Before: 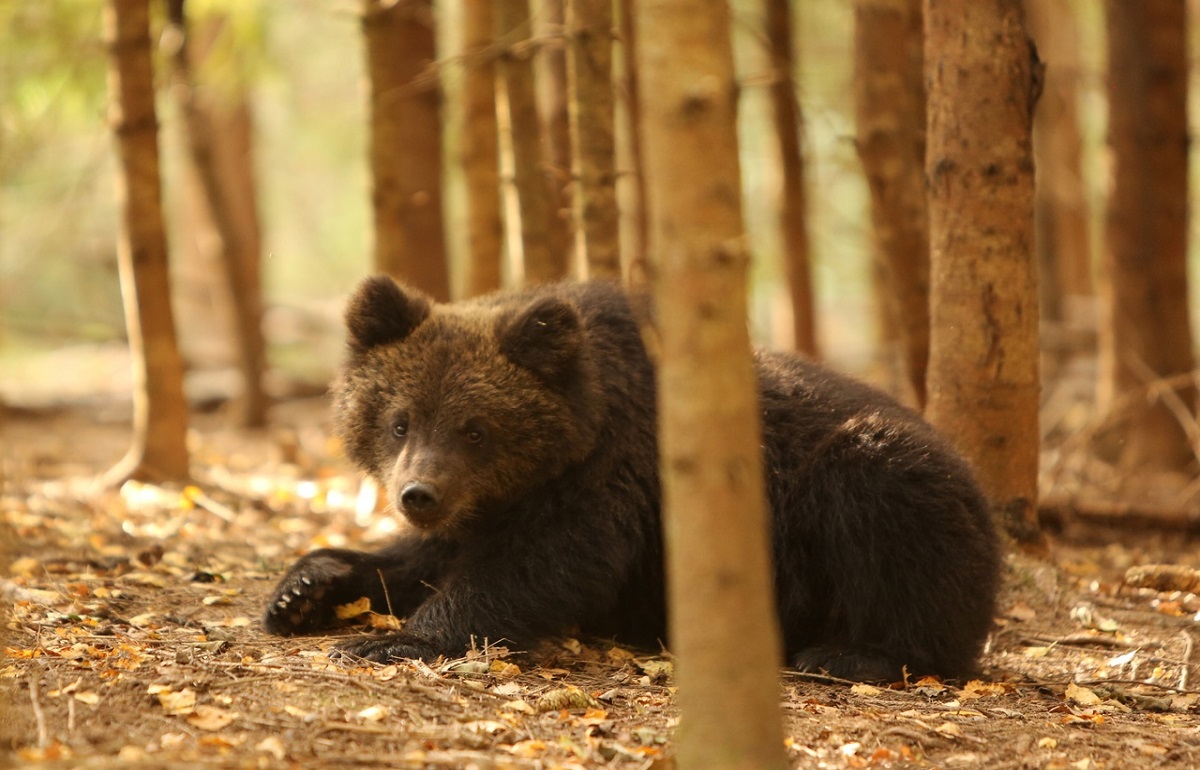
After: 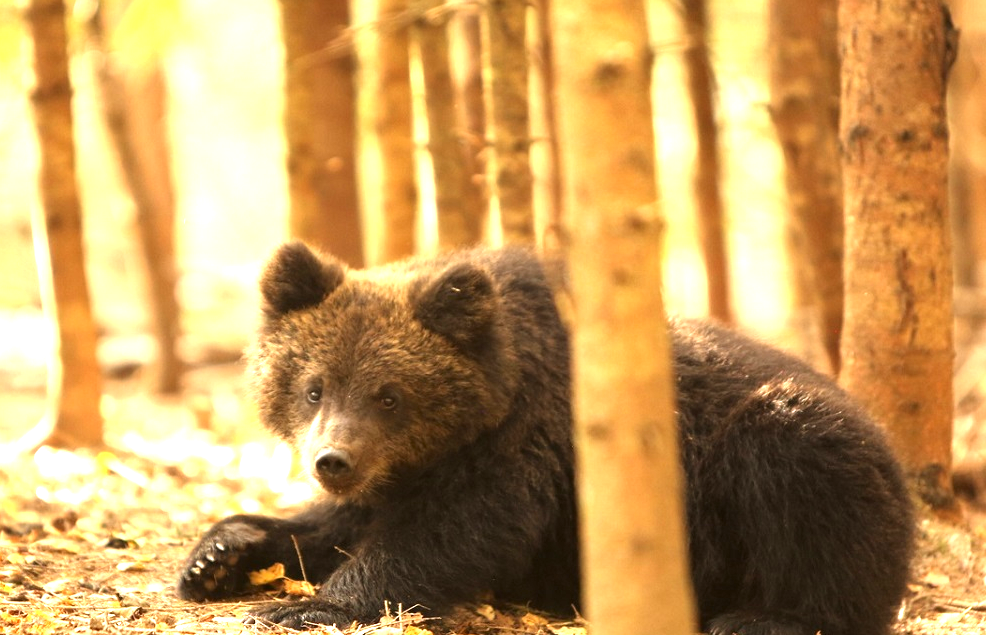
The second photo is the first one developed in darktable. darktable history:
crop and rotate: left 7.246%, top 4.491%, right 10.513%, bottom 12.958%
exposure: exposure 1.069 EV, compensate exposure bias true, compensate highlight preservation false
tone equalizer: -8 EV -0.45 EV, -7 EV -0.409 EV, -6 EV -0.34 EV, -5 EV -0.214 EV, -3 EV 0.212 EV, -2 EV 0.354 EV, -1 EV 0.376 EV, +0 EV 0.416 EV
